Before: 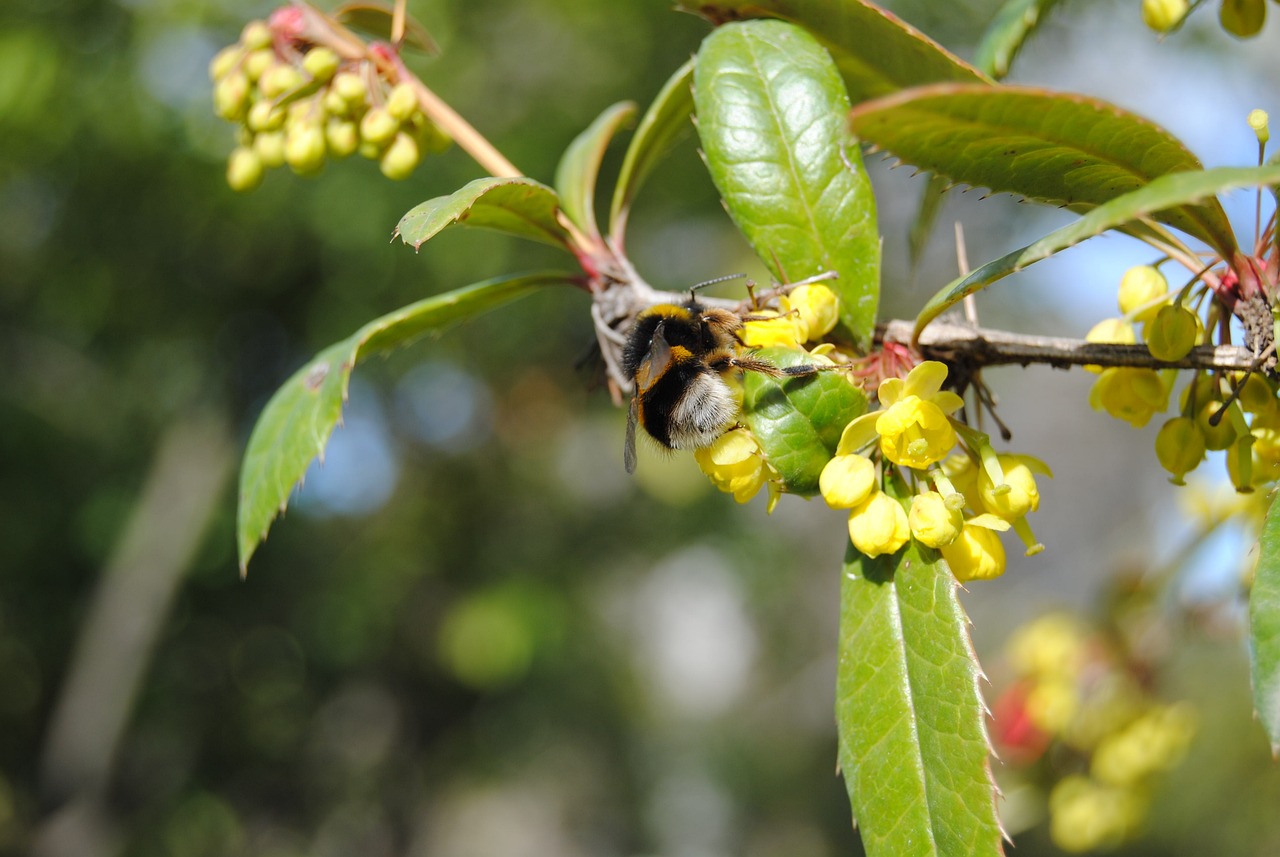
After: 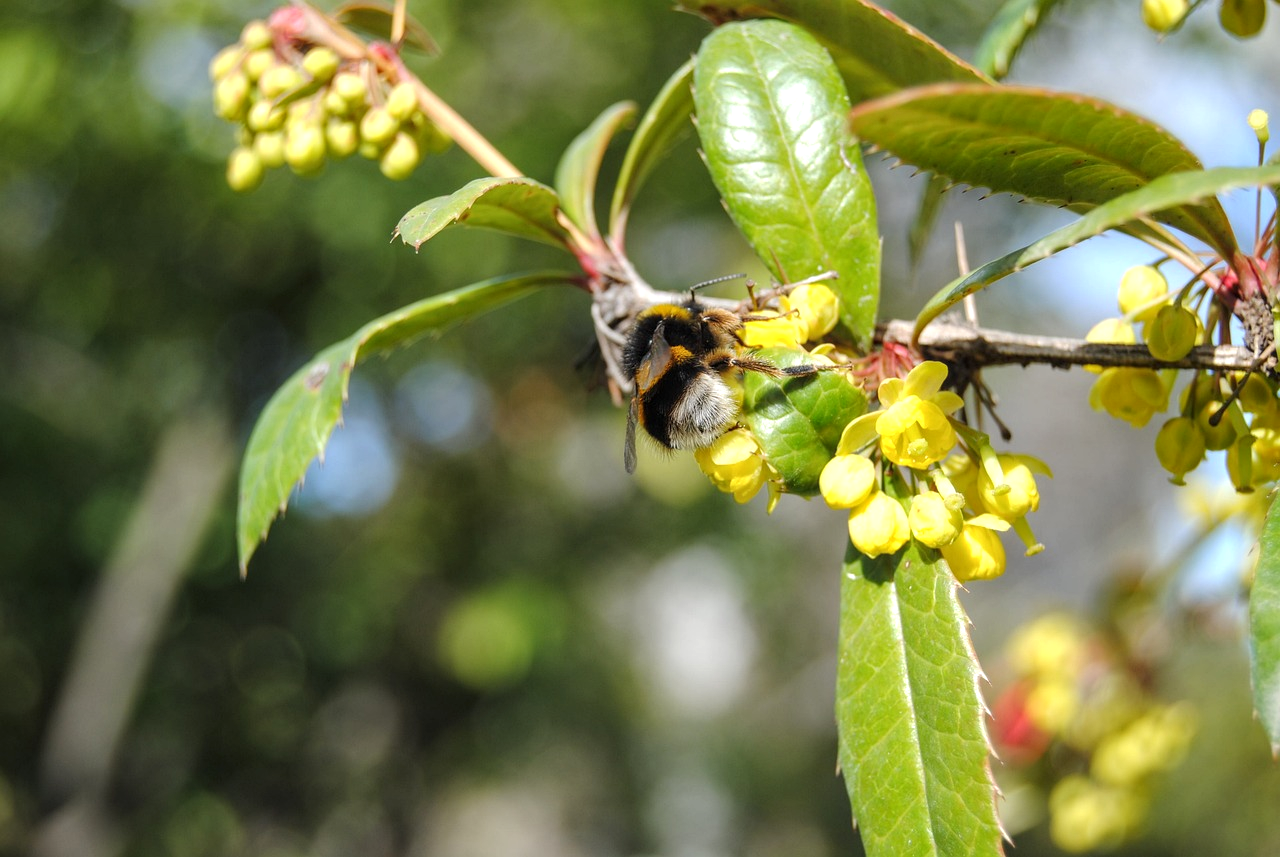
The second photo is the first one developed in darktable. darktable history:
local contrast: on, module defaults
exposure: exposure 0.2 EV, compensate highlight preservation false
